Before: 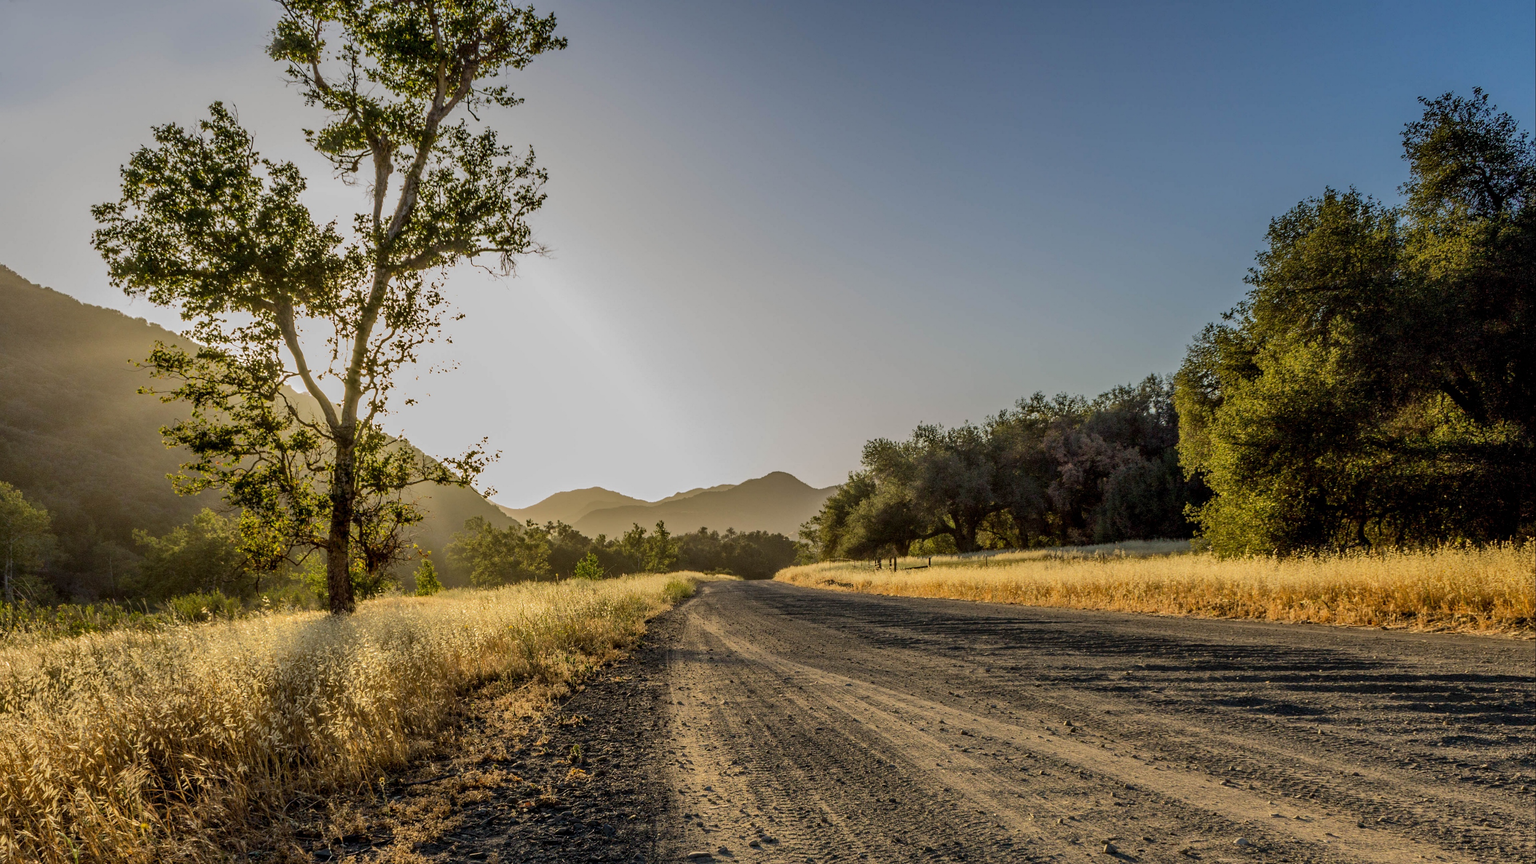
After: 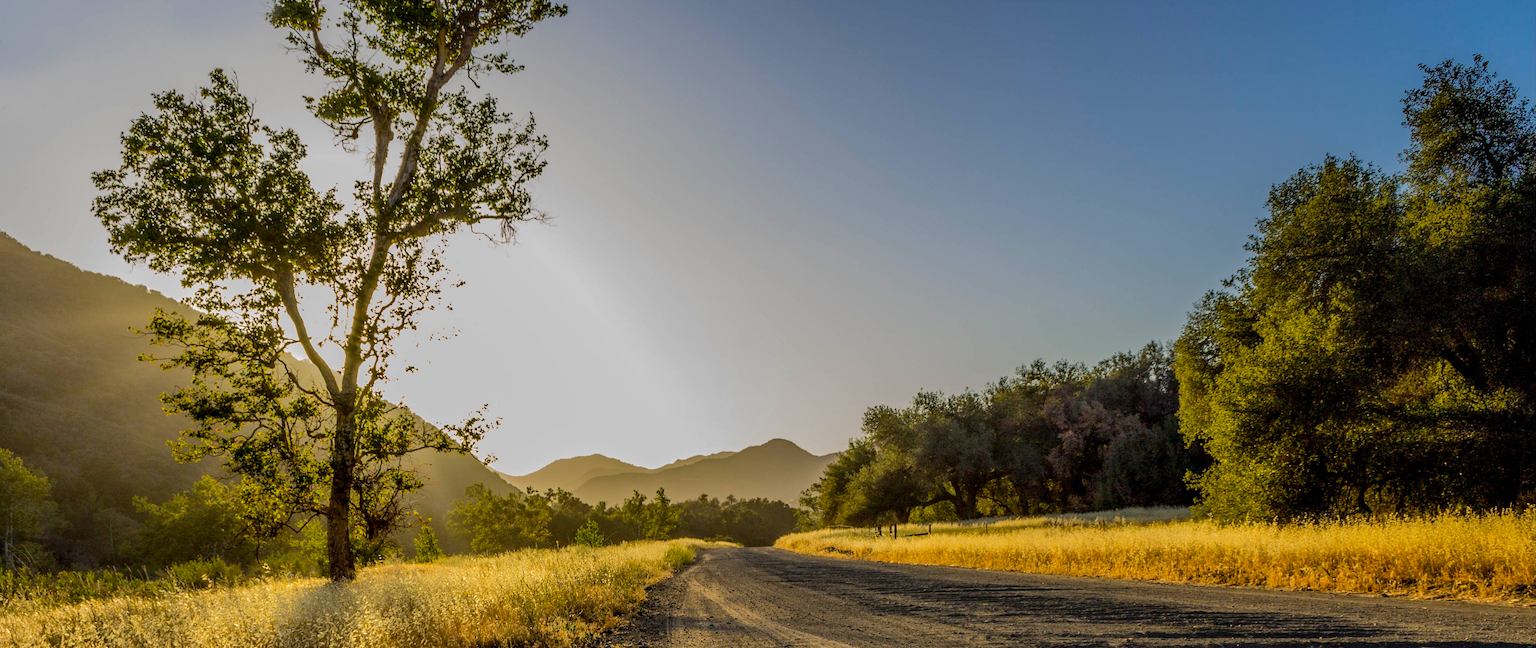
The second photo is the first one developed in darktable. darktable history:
crop: top 3.857%, bottom 21.132%
color balance rgb: perceptual saturation grading › global saturation 20%, global vibrance 20%
